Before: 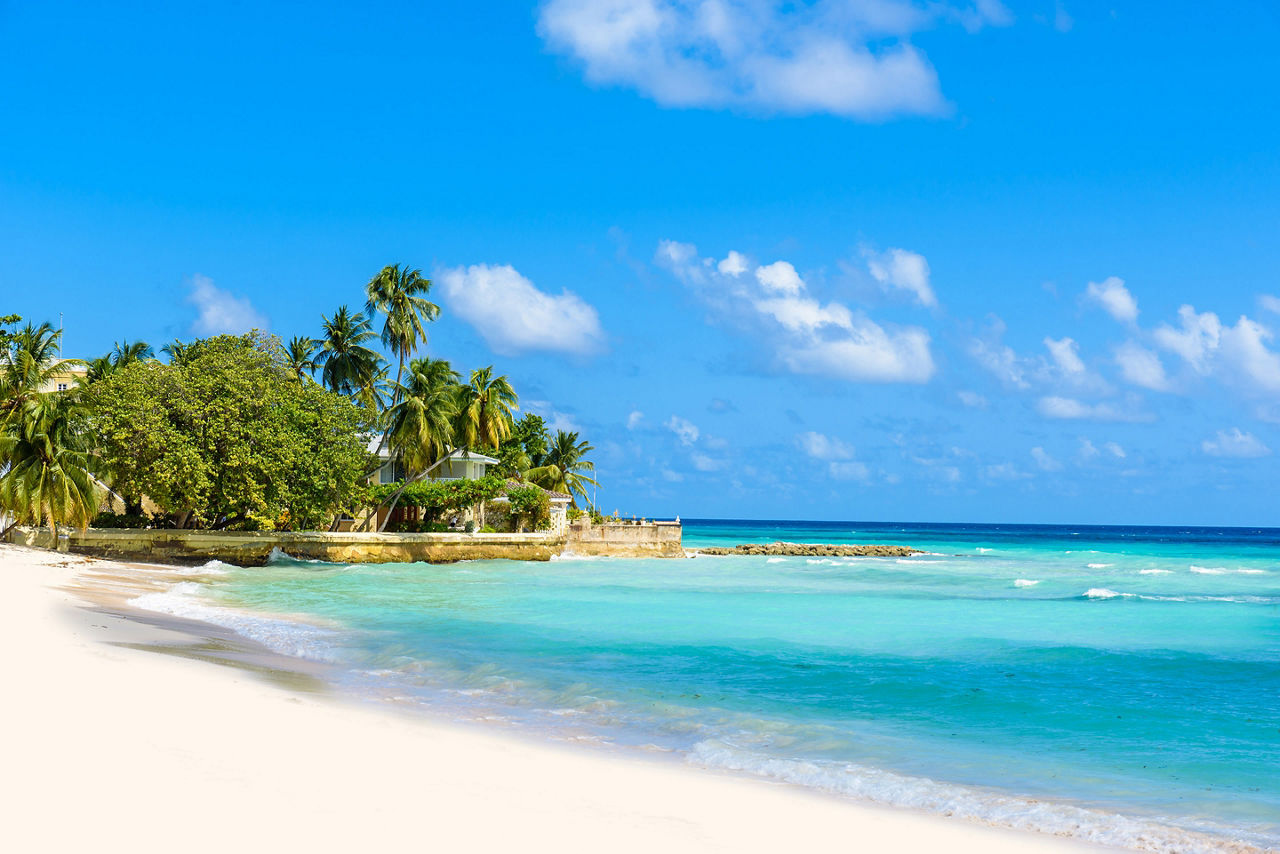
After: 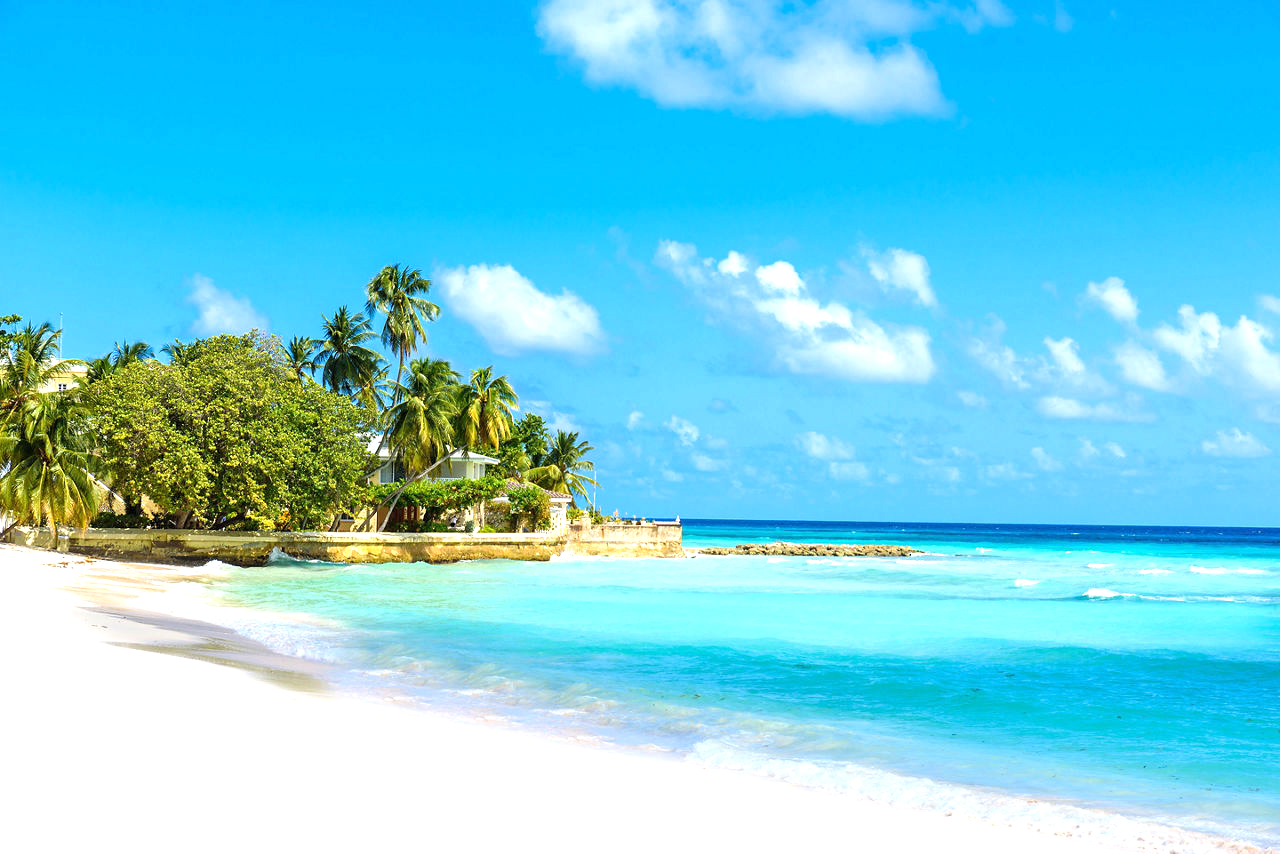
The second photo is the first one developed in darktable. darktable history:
exposure: exposure 0.608 EV, compensate exposure bias true, compensate highlight preservation false
